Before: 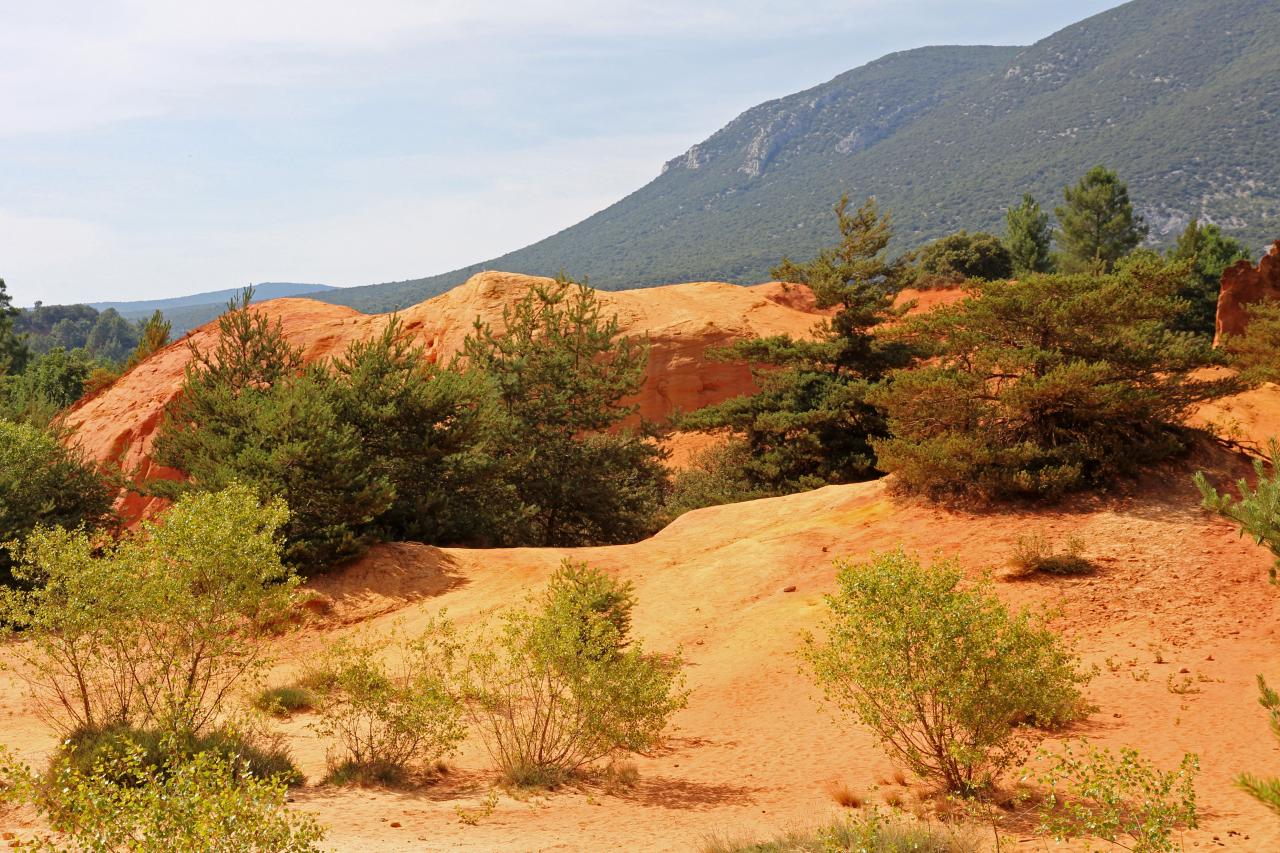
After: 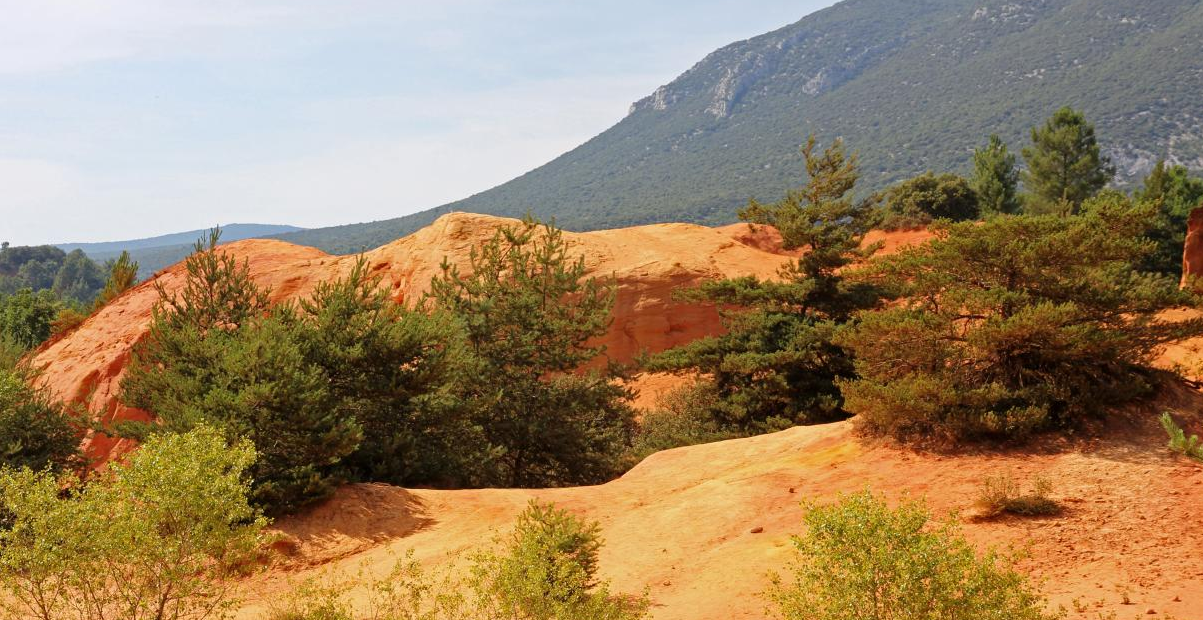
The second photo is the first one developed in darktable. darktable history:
crop: left 2.604%, top 6.975%, right 3.351%, bottom 20.272%
